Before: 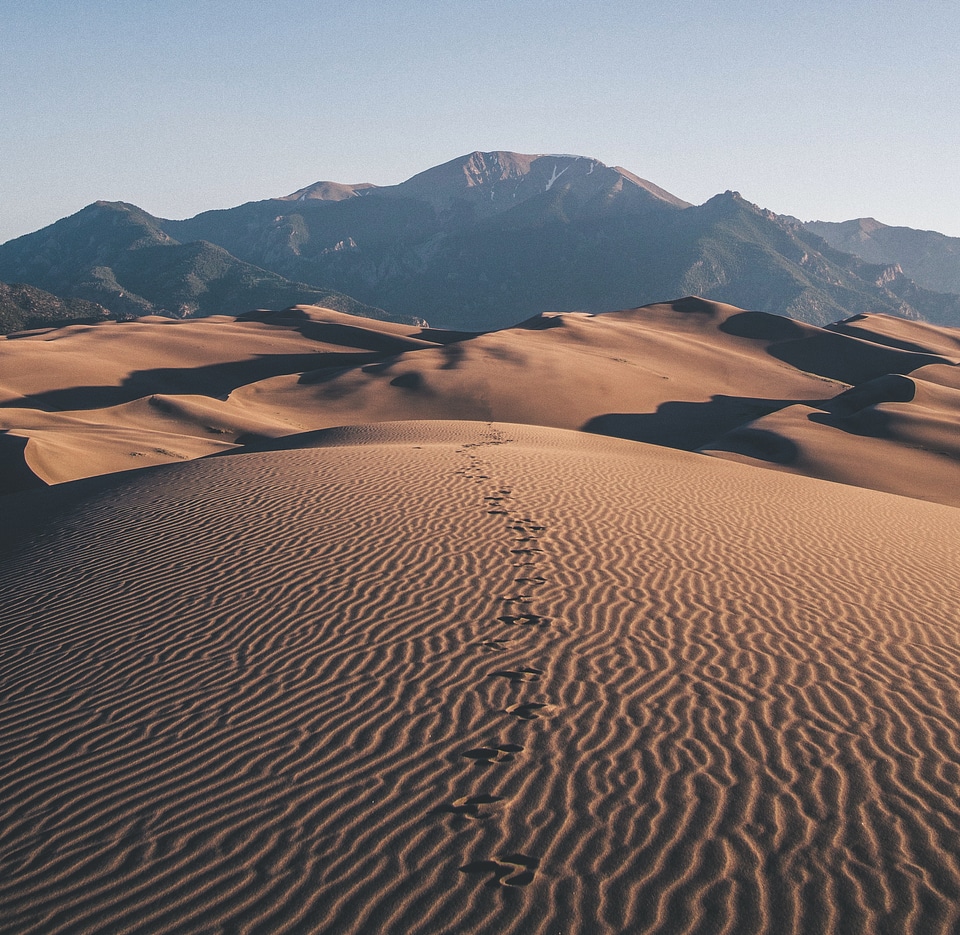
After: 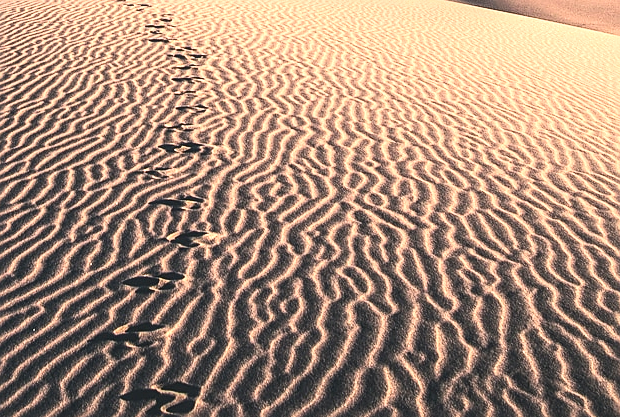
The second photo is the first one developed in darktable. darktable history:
exposure: black level correction 0.001, exposure 1.116 EV
crop and rotate: left 35.355%, top 50.575%, bottom 4.787%
sharpen: on, module defaults
contrast brightness saturation: contrast 0.296
local contrast: on, module defaults
